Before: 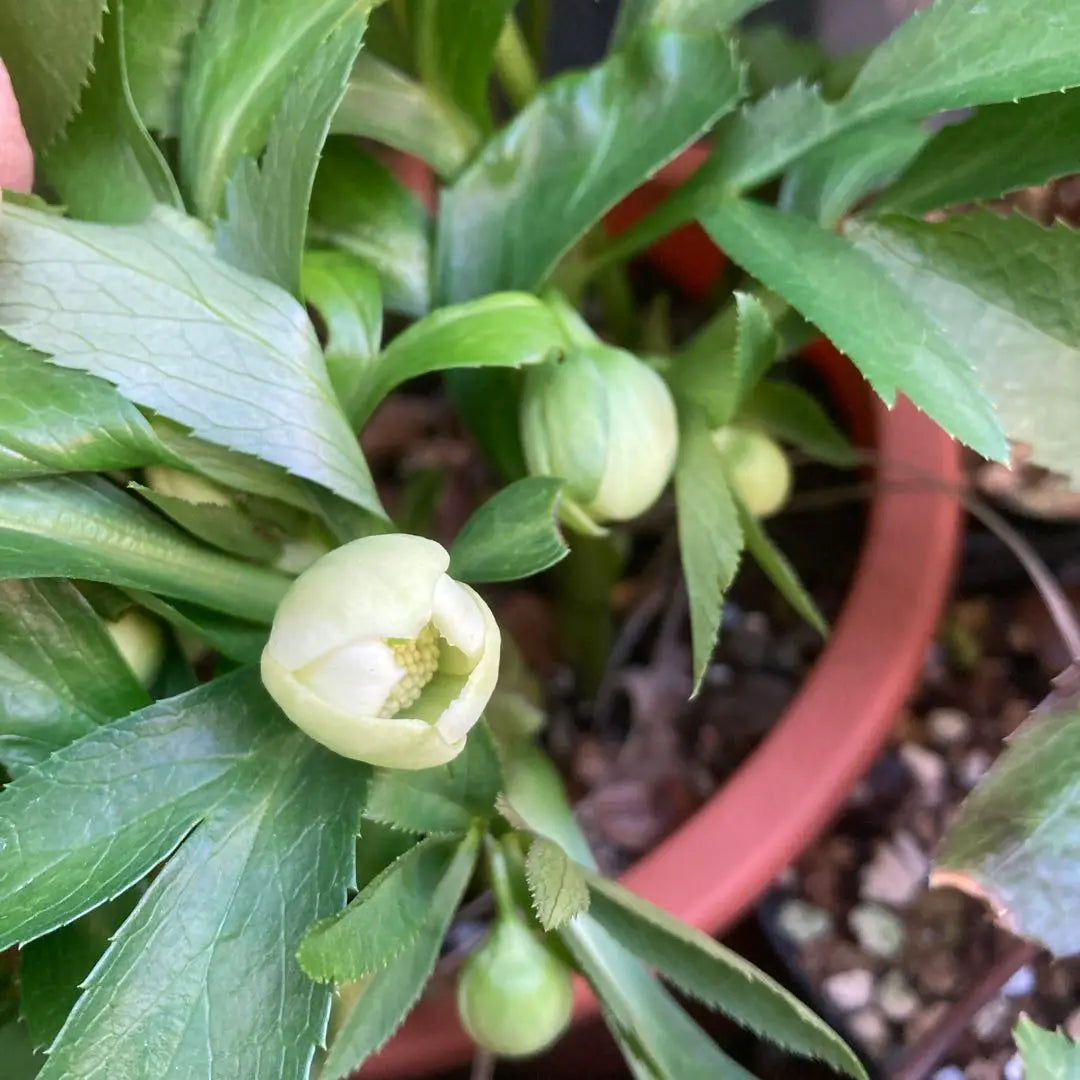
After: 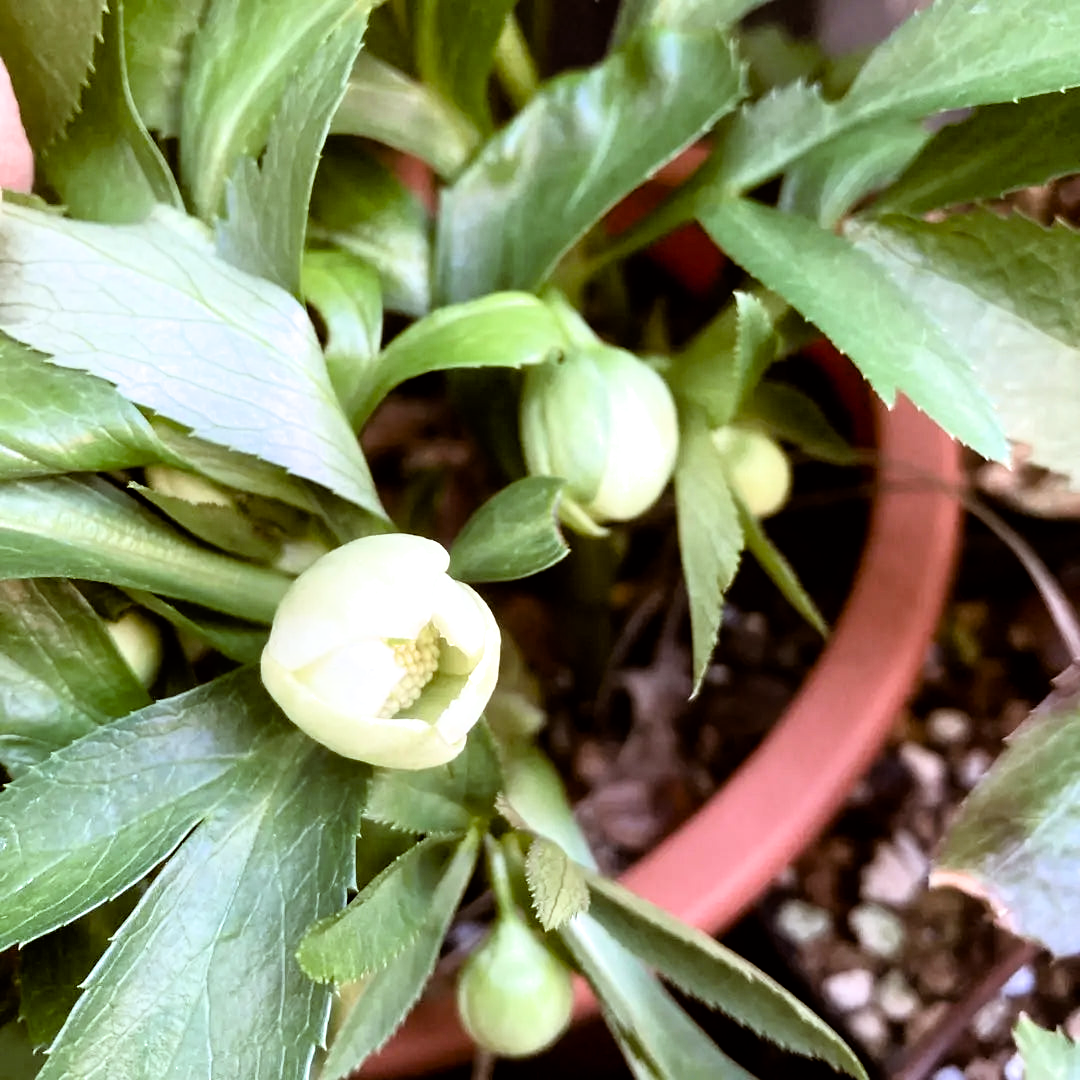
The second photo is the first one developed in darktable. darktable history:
filmic rgb: black relative exposure -3.63 EV, white relative exposure 2.16 EV, hardness 3.62
color balance: lift [1, 1.011, 0.999, 0.989], gamma [1.109, 1.045, 1.039, 0.955], gain [0.917, 0.936, 0.952, 1.064], contrast 2.32%, contrast fulcrum 19%, output saturation 101%
